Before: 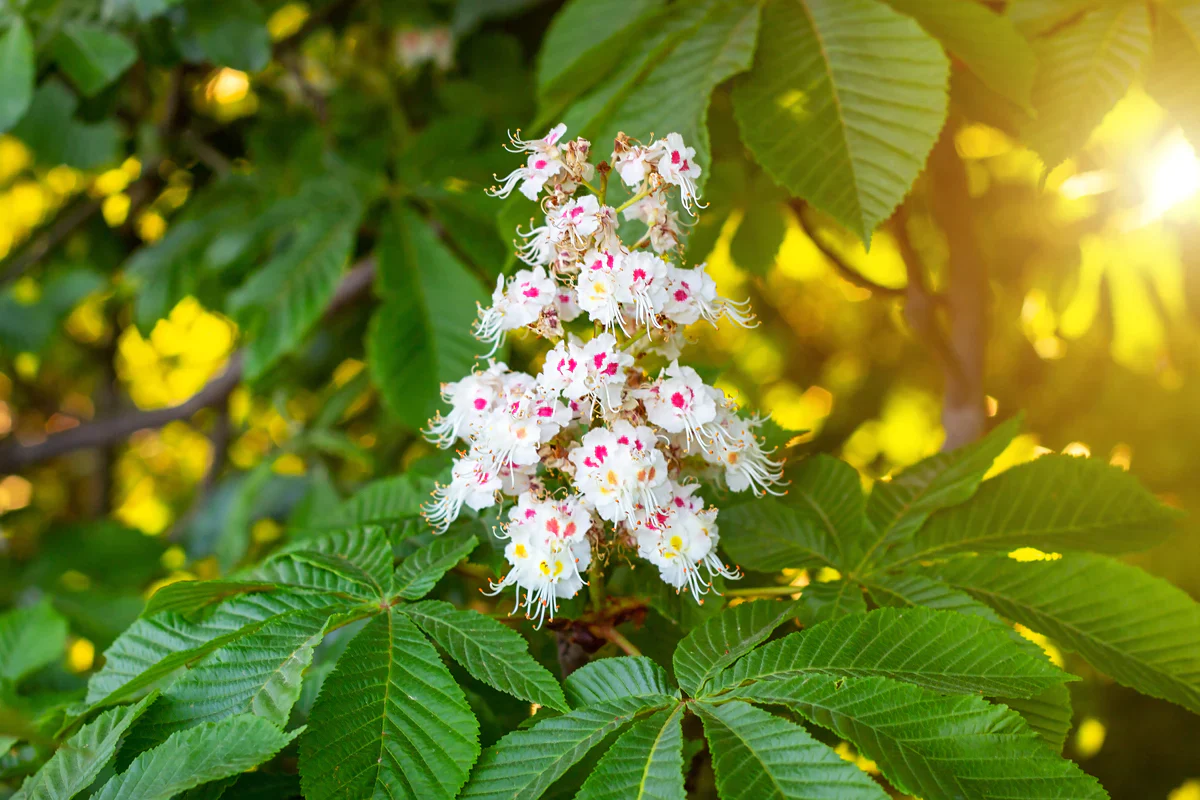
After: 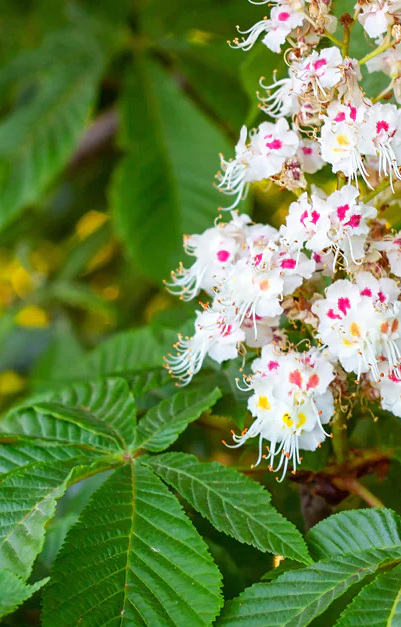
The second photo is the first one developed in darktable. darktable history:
tone equalizer: edges refinement/feathering 500, mask exposure compensation -1.57 EV, preserve details no
crop and rotate: left 21.459%, top 18.617%, right 45.103%, bottom 3.006%
